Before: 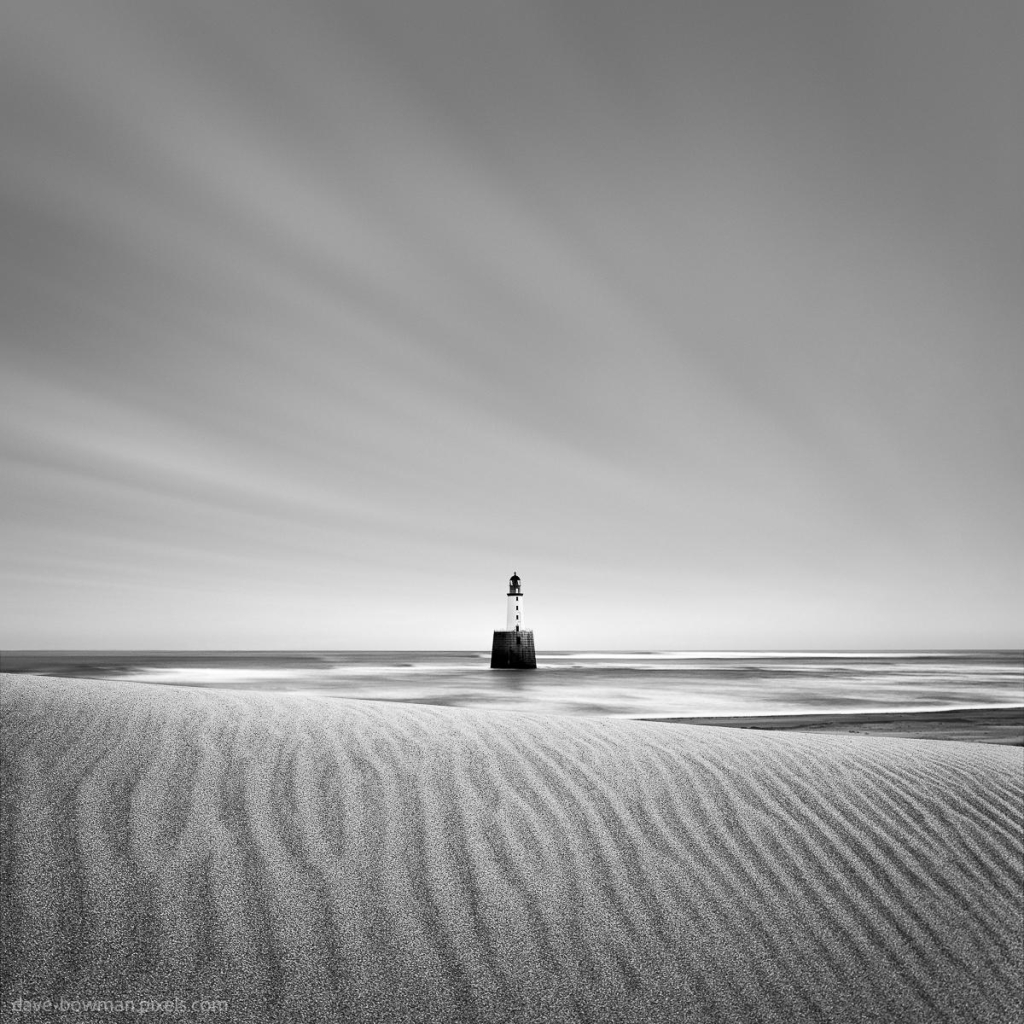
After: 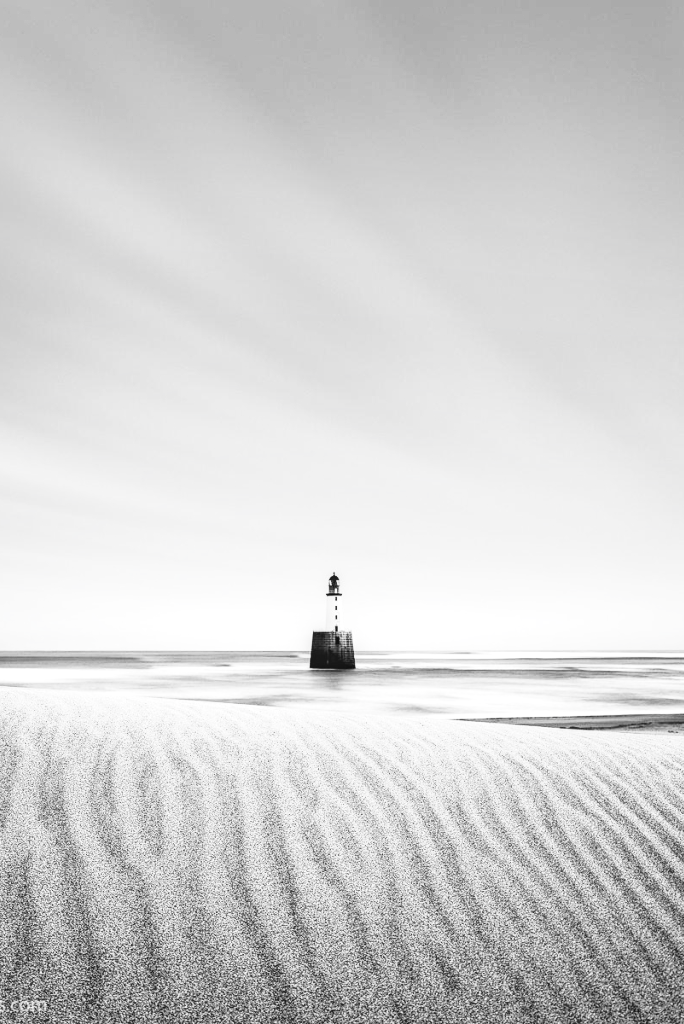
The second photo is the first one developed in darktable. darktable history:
tone curve: curves: ch0 [(0, 0) (0.003, 0.003) (0.011, 0.013) (0.025, 0.029) (0.044, 0.052) (0.069, 0.082) (0.1, 0.118) (0.136, 0.161) (0.177, 0.21) (0.224, 0.27) (0.277, 0.38) (0.335, 0.49) (0.399, 0.594) (0.468, 0.692) (0.543, 0.794) (0.623, 0.857) (0.709, 0.919) (0.801, 0.955) (0.898, 0.978) (1, 1)], preserve colors none
local contrast: on, module defaults
crop and rotate: left 17.732%, right 15.423%
